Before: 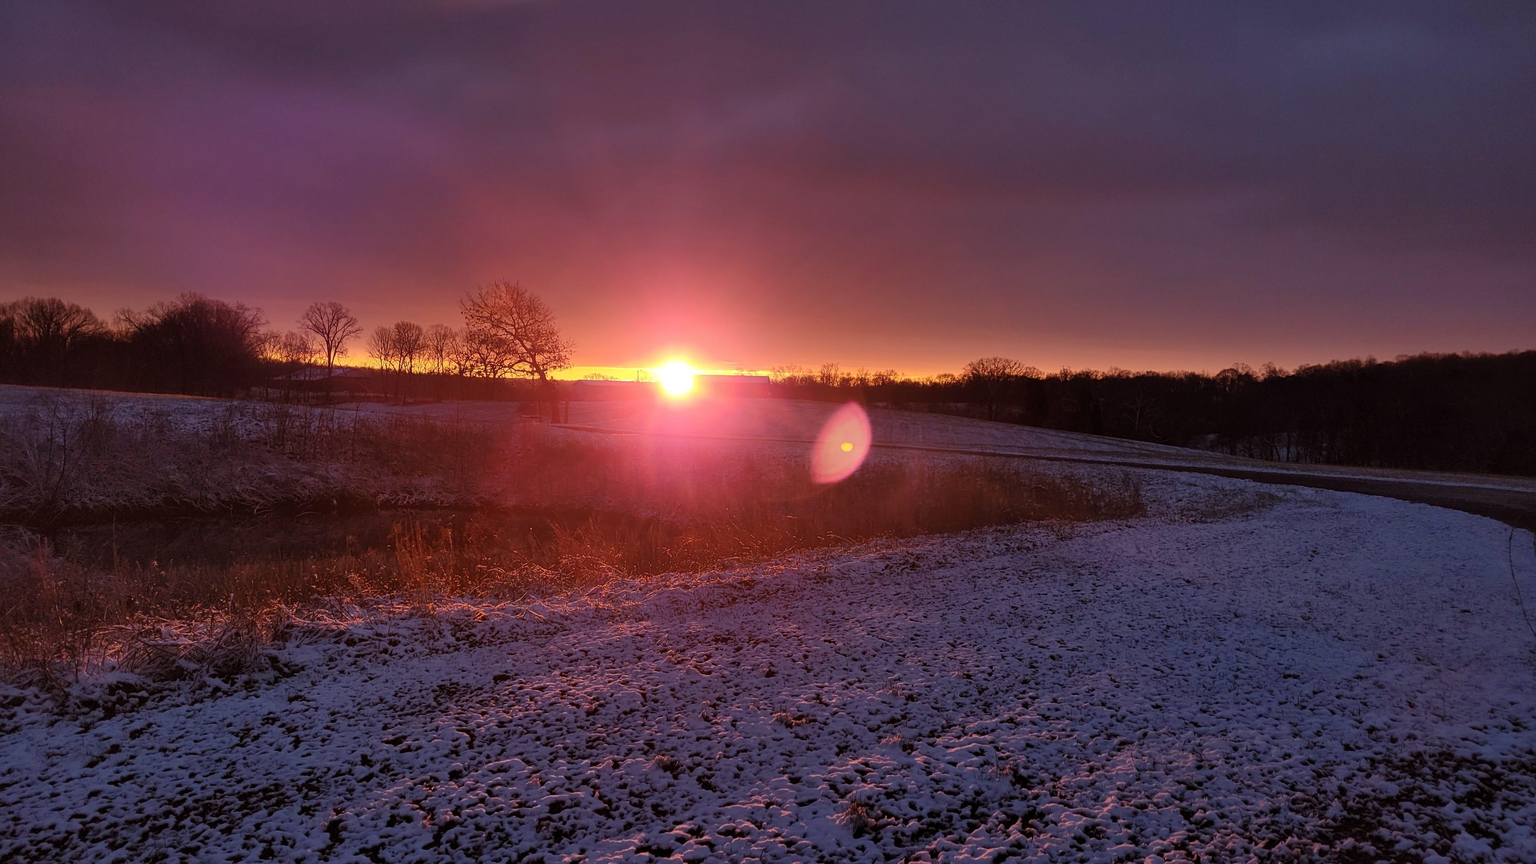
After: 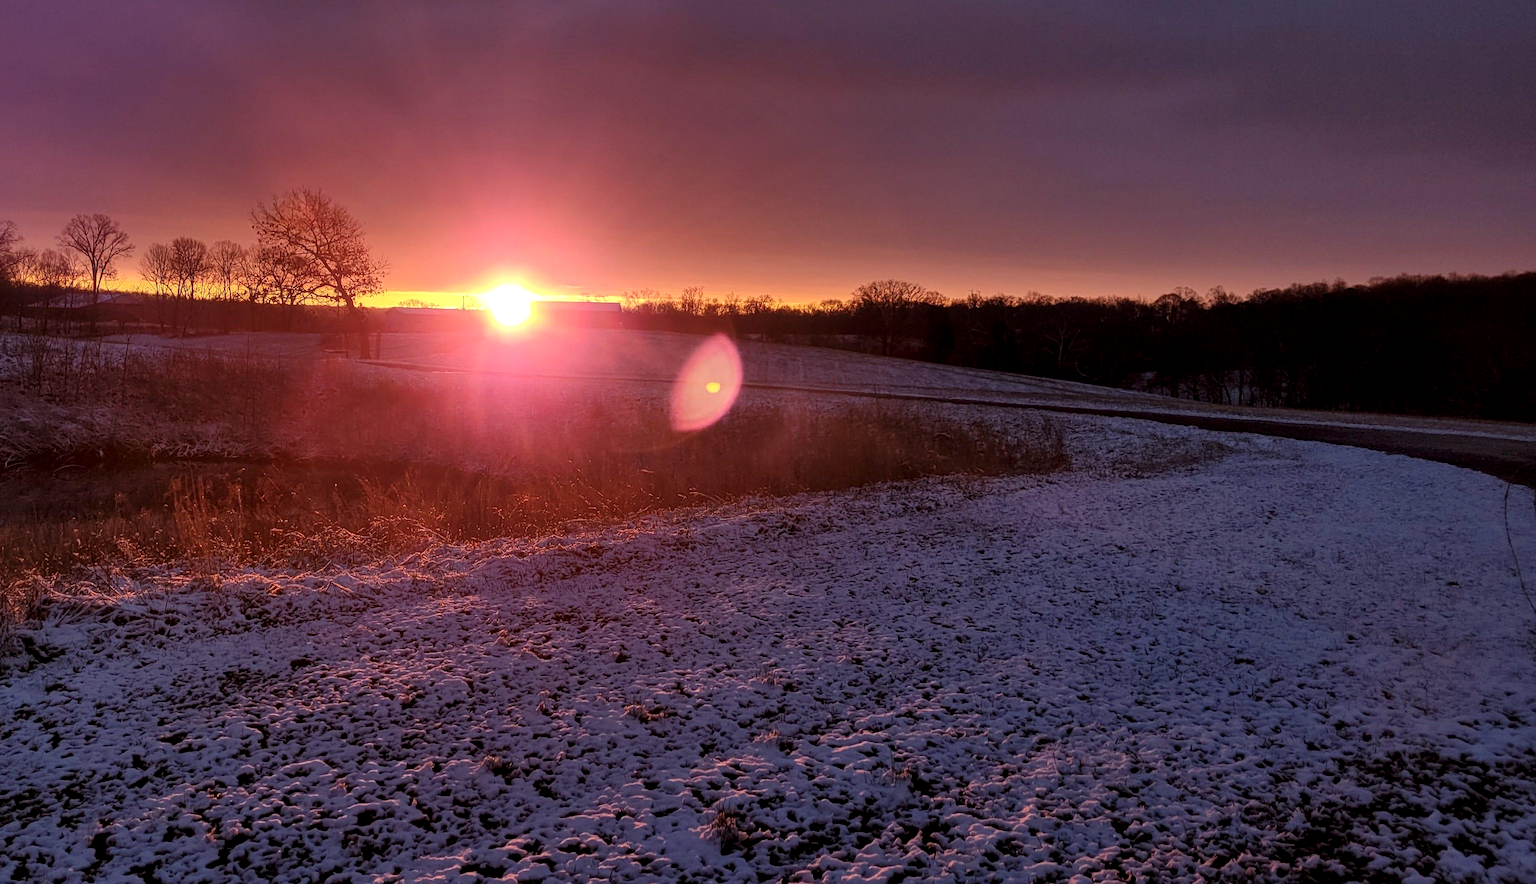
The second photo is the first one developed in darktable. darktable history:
shadows and highlights: radius 331.84, shadows 53.55, highlights -100, compress 94.63%, highlights color adjustment 73.23%, soften with gaussian
crop: left 16.315%, top 14.246%
local contrast: detail 130%
